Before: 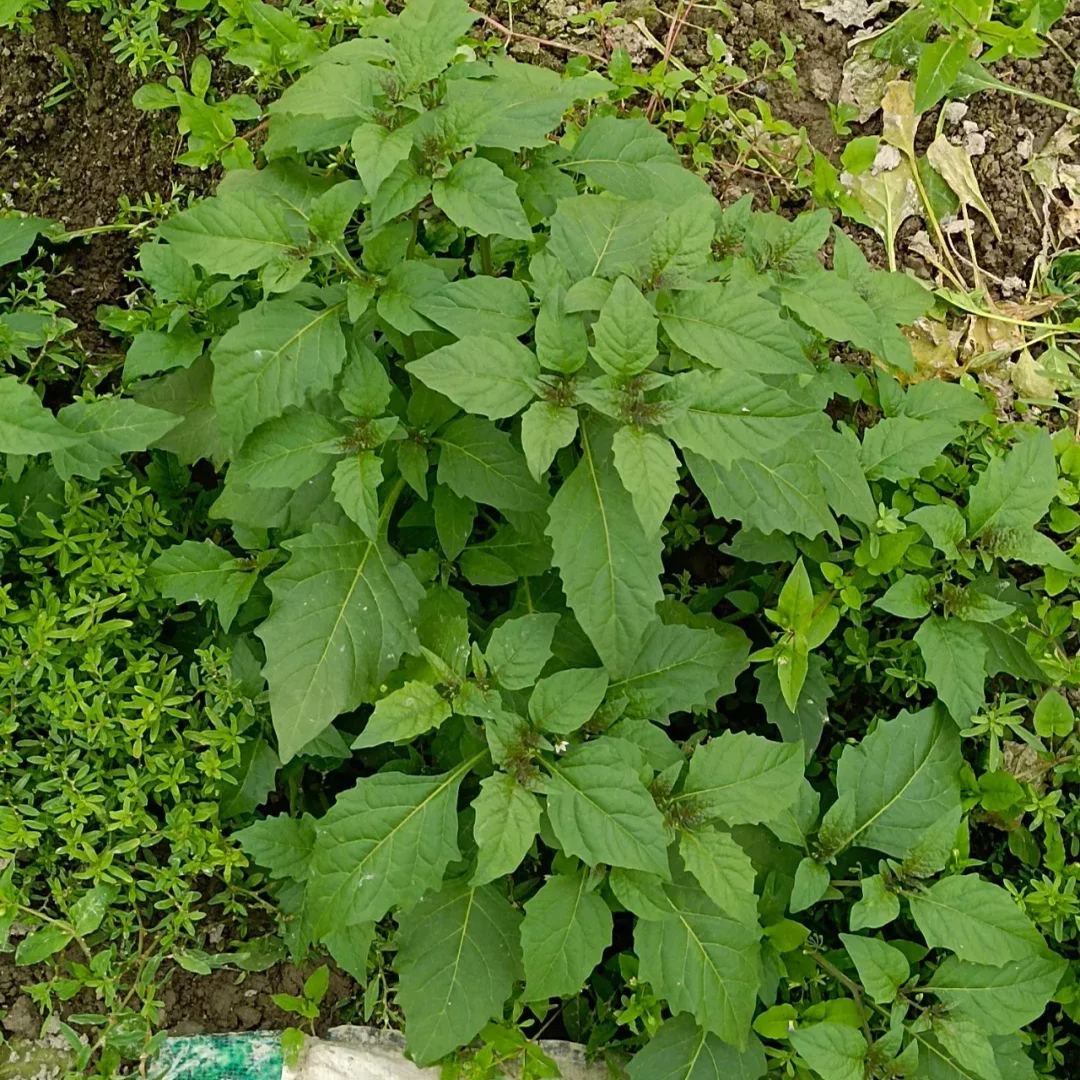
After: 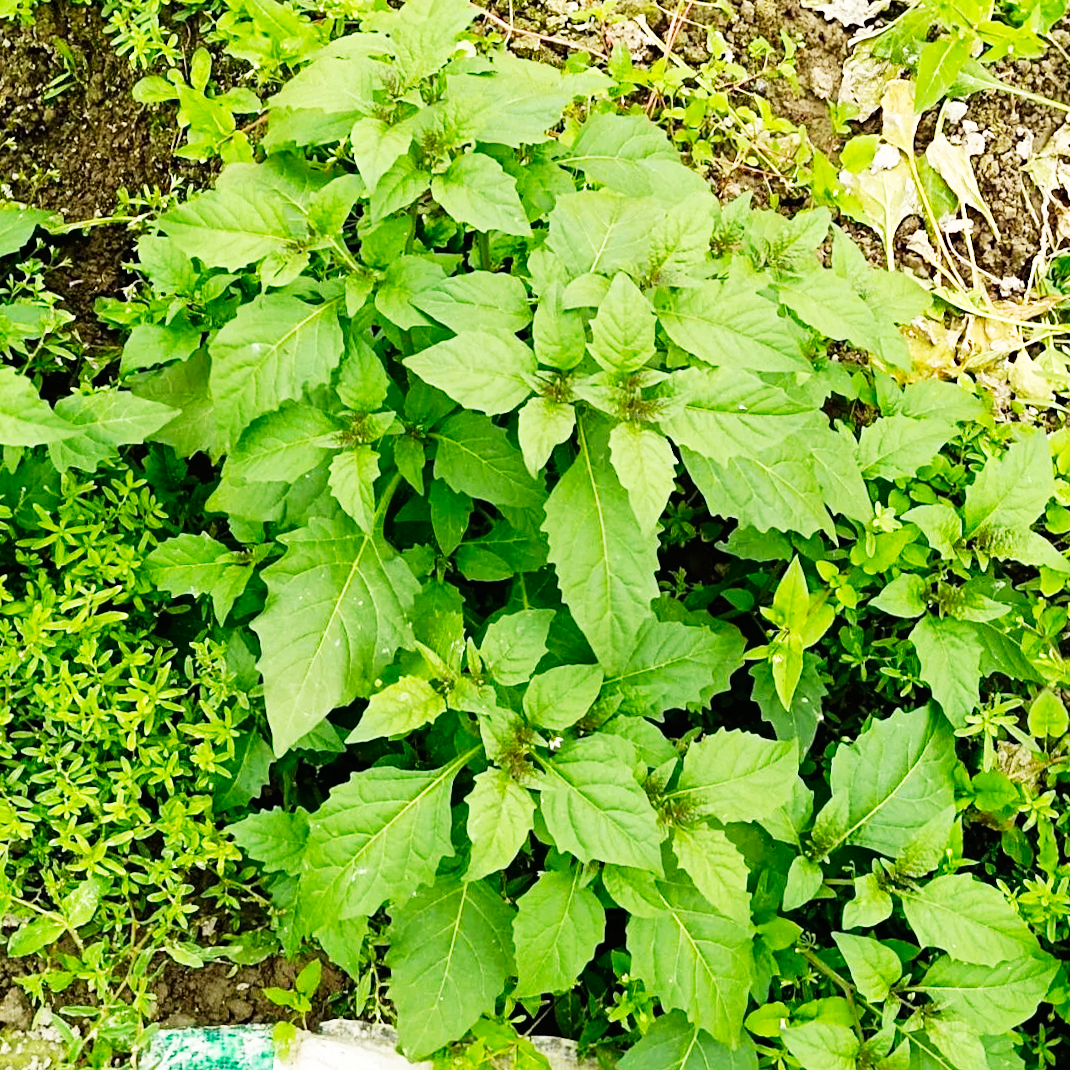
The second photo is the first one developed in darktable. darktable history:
base curve: curves: ch0 [(0, 0) (0.007, 0.004) (0.027, 0.03) (0.046, 0.07) (0.207, 0.54) (0.442, 0.872) (0.673, 0.972) (1, 1)], preserve colors none
crop and rotate: angle -0.5°
